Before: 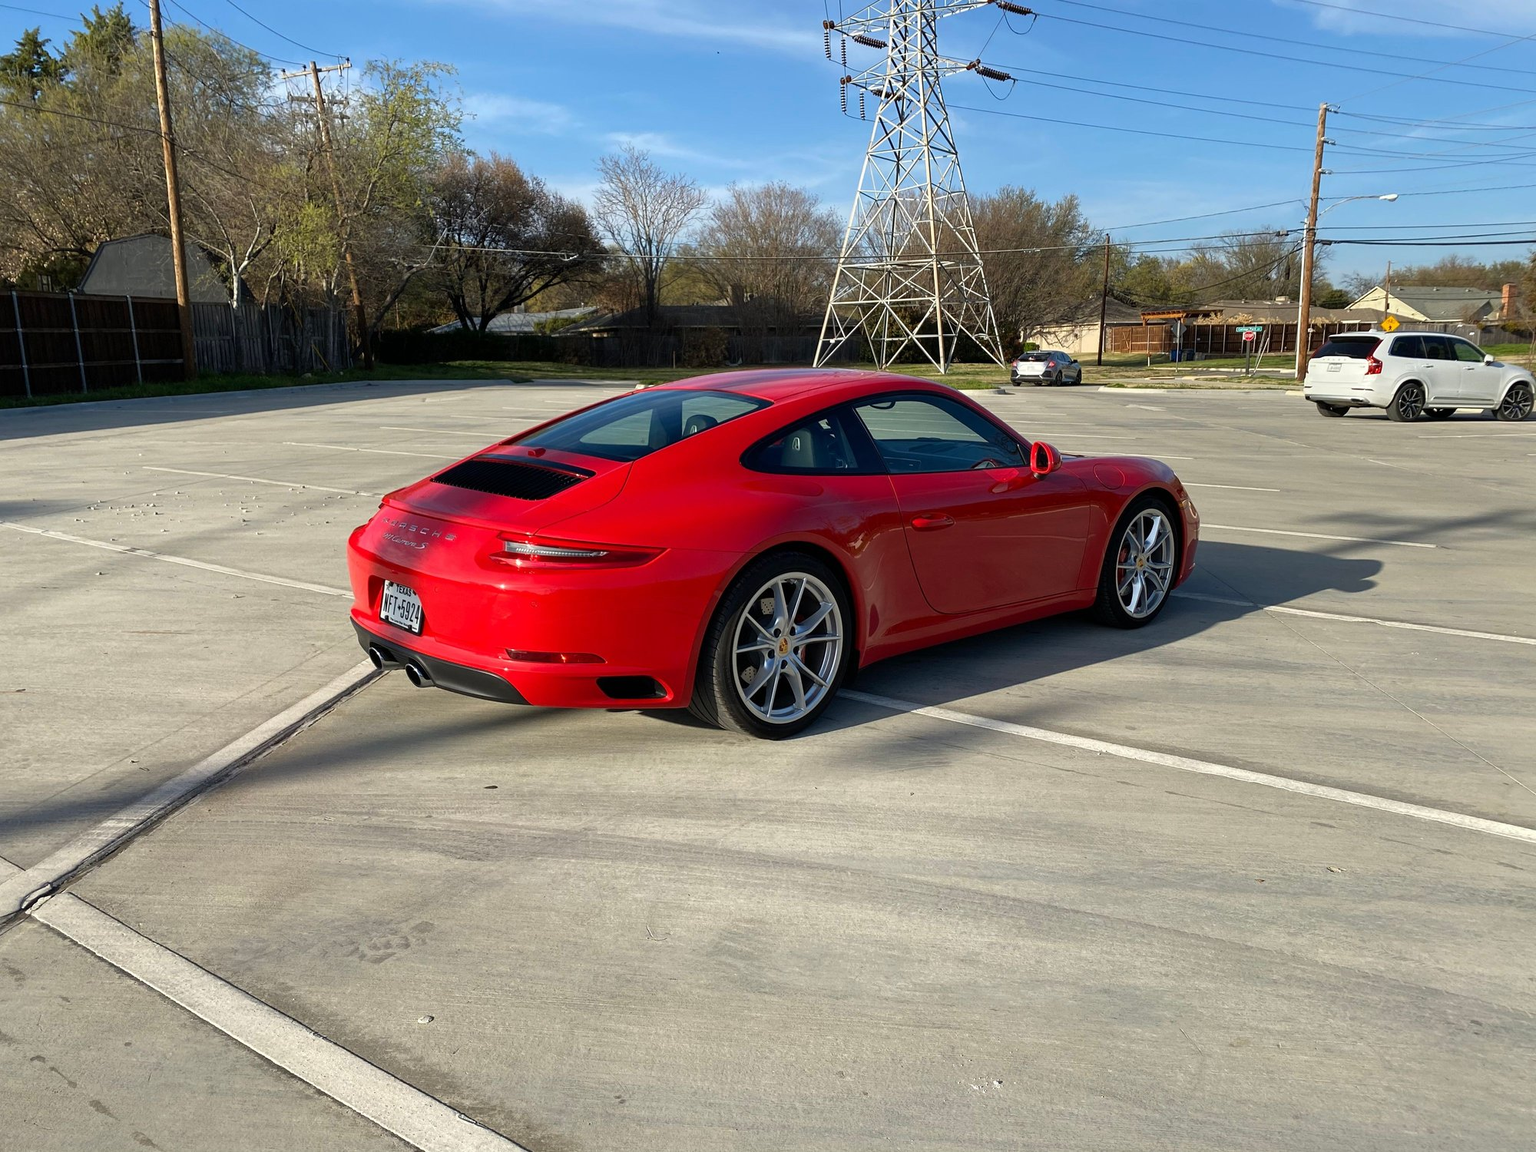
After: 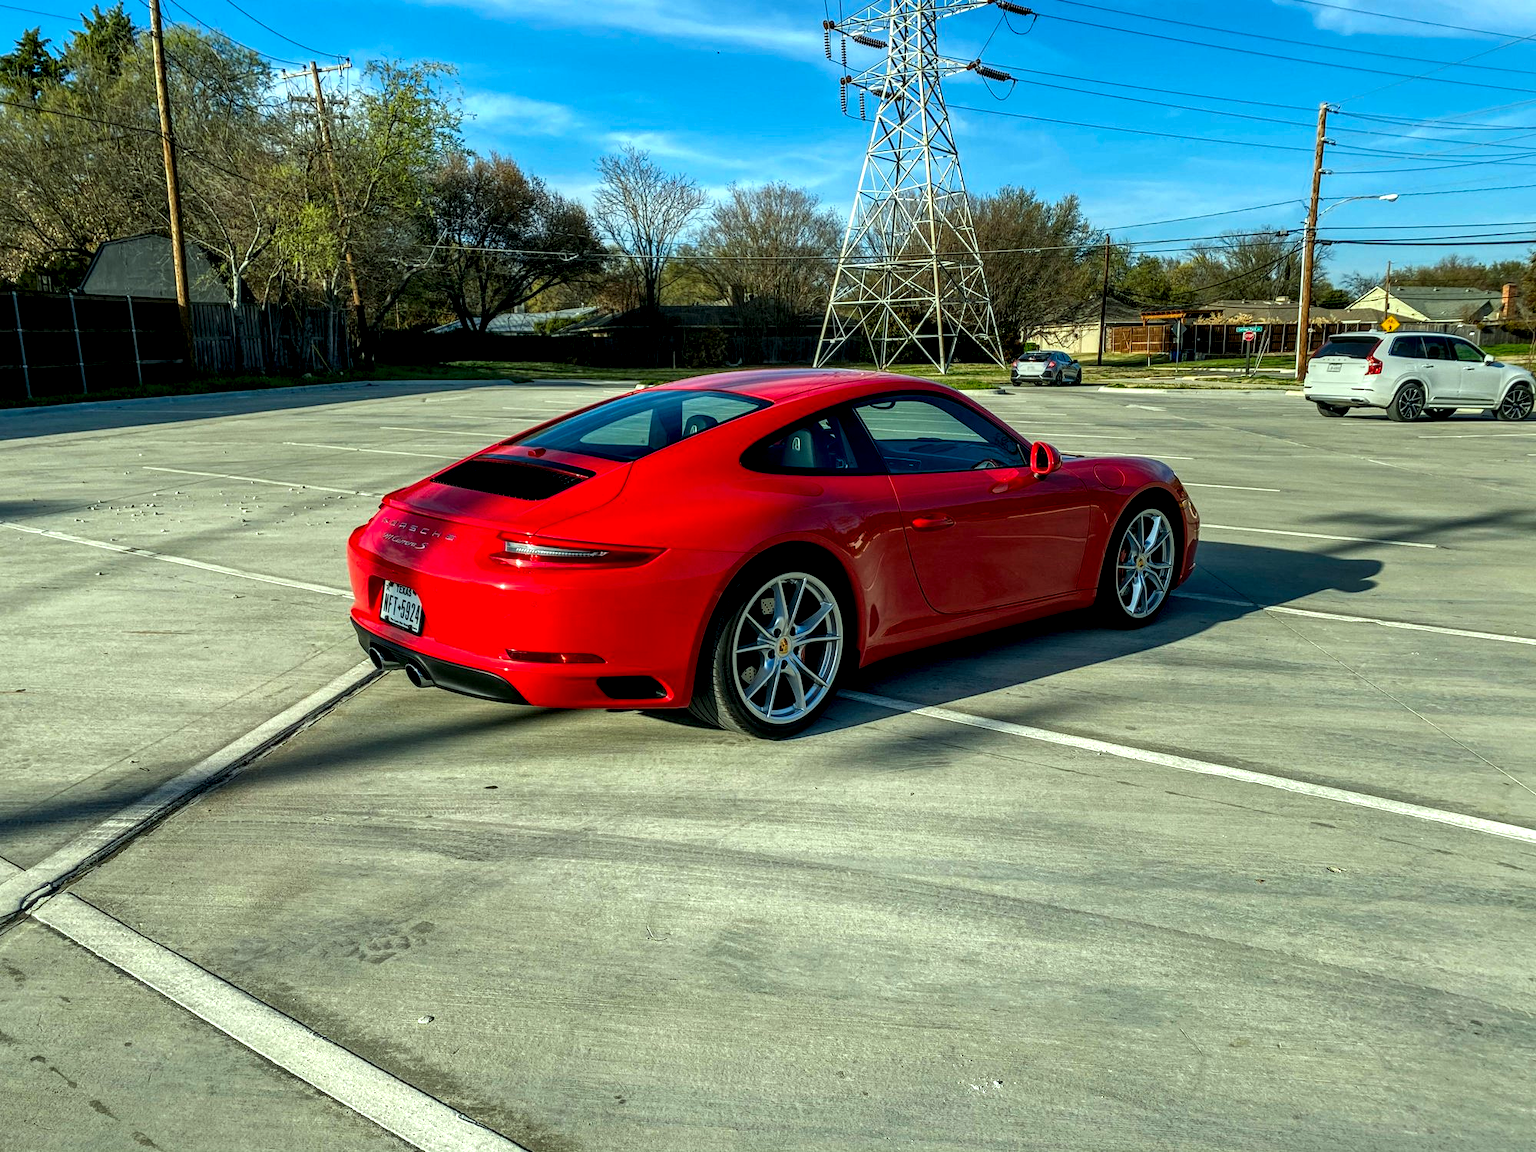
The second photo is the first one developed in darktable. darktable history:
local contrast: highlights 1%, shadows 1%, detail 181%
color correction: highlights a* -7.57, highlights b* 1.02, shadows a* -3.82, saturation 1.43
contrast brightness saturation: saturation -0.061
